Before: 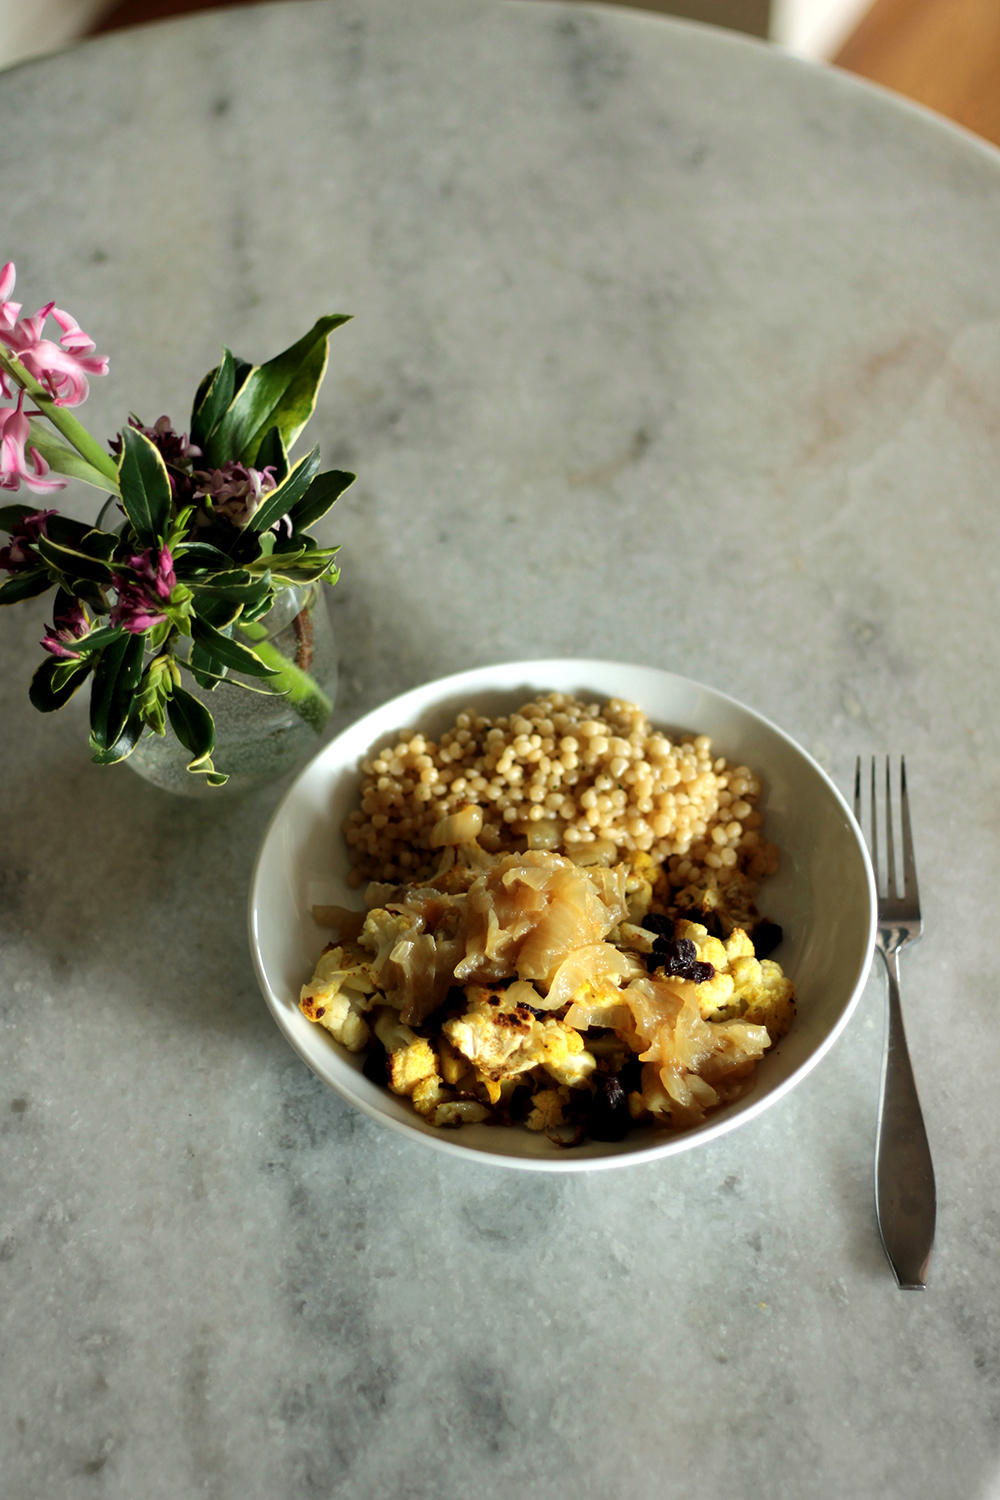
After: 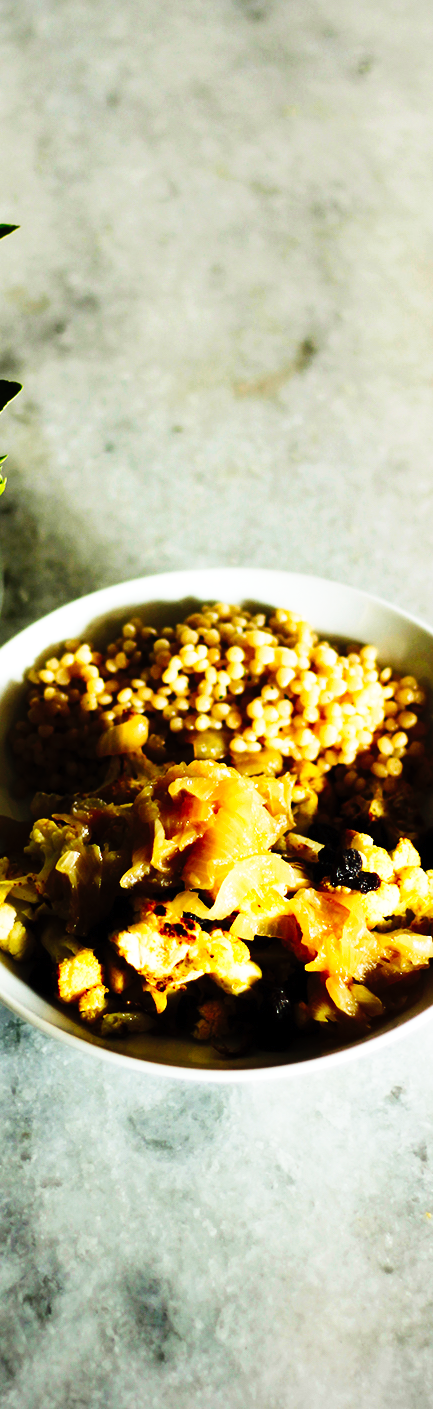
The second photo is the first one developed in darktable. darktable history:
crop: left 33.452%, top 6.025%, right 23.155%
vignetting: fall-off start 97.28%, fall-off radius 79%, brightness -0.462, saturation -0.3, width/height ratio 1.114, dithering 8-bit output, unbound false
tone curve: curves: ch0 [(0, 0) (0.003, 0.005) (0.011, 0.008) (0.025, 0.01) (0.044, 0.014) (0.069, 0.017) (0.1, 0.022) (0.136, 0.028) (0.177, 0.037) (0.224, 0.049) (0.277, 0.091) (0.335, 0.168) (0.399, 0.292) (0.468, 0.463) (0.543, 0.637) (0.623, 0.792) (0.709, 0.903) (0.801, 0.963) (0.898, 0.985) (1, 1)], preserve colors none
